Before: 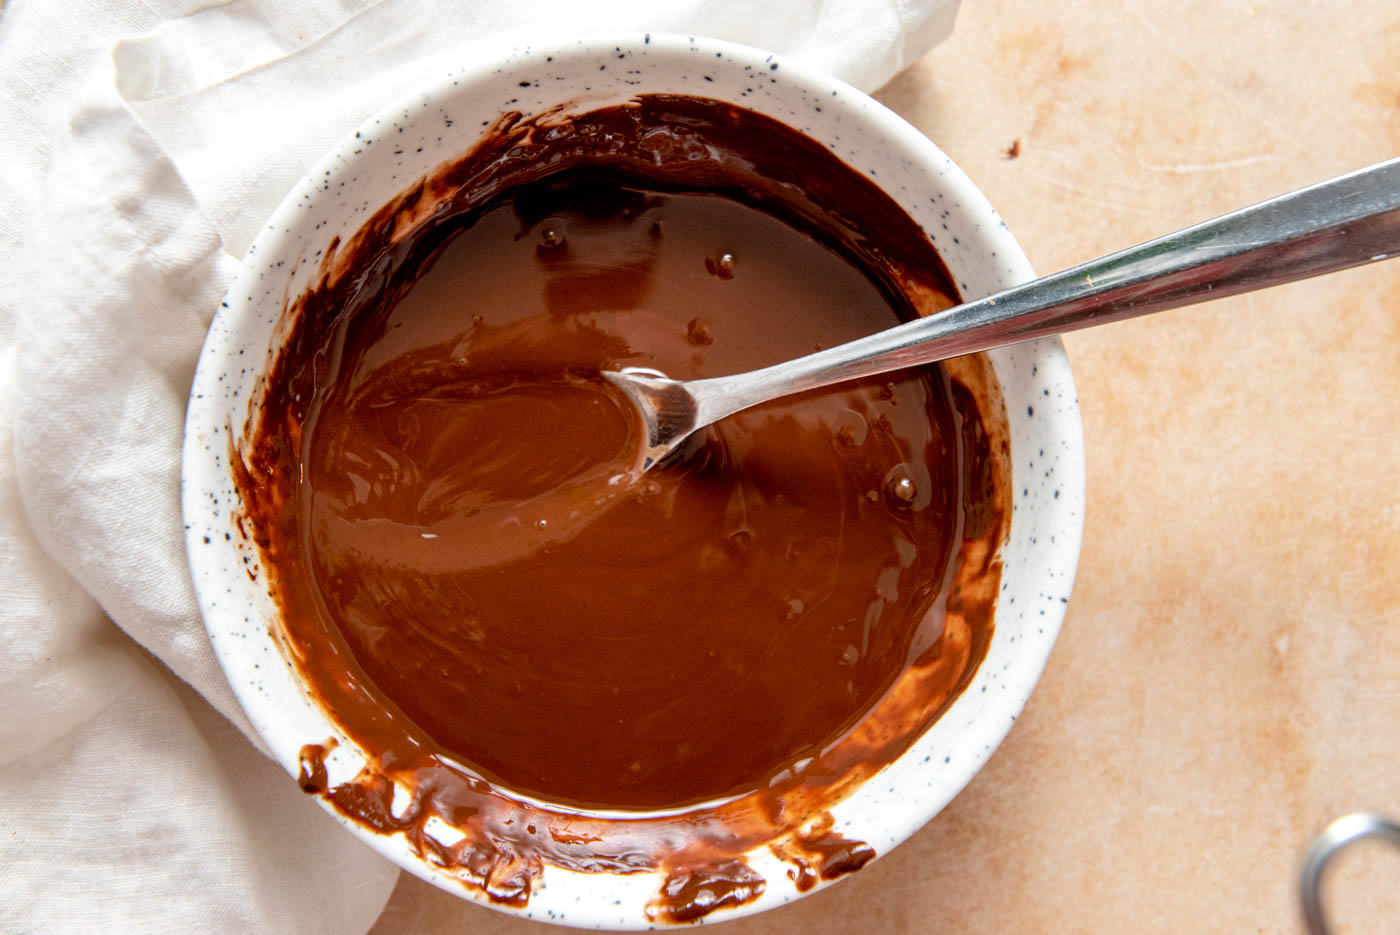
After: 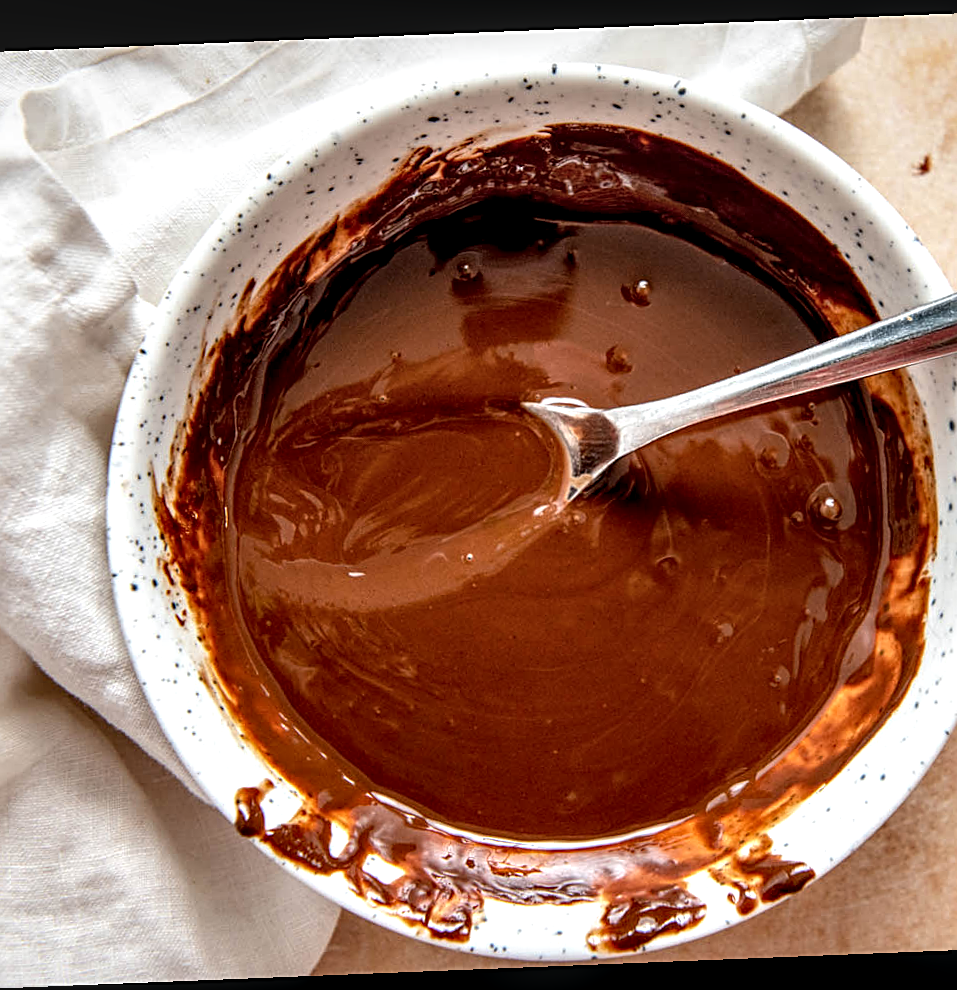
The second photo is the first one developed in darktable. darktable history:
crop and rotate: left 6.617%, right 26.717%
contrast equalizer: octaves 7, y [[0.6 ×6], [0.55 ×6], [0 ×6], [0 ×6], [0 ×6]], mix 0.3
rotate and perspective: rotation -2.29°, automatic cropping off
local contrast: highlights 59%, detail 145%
sharpen: on, module defaults
